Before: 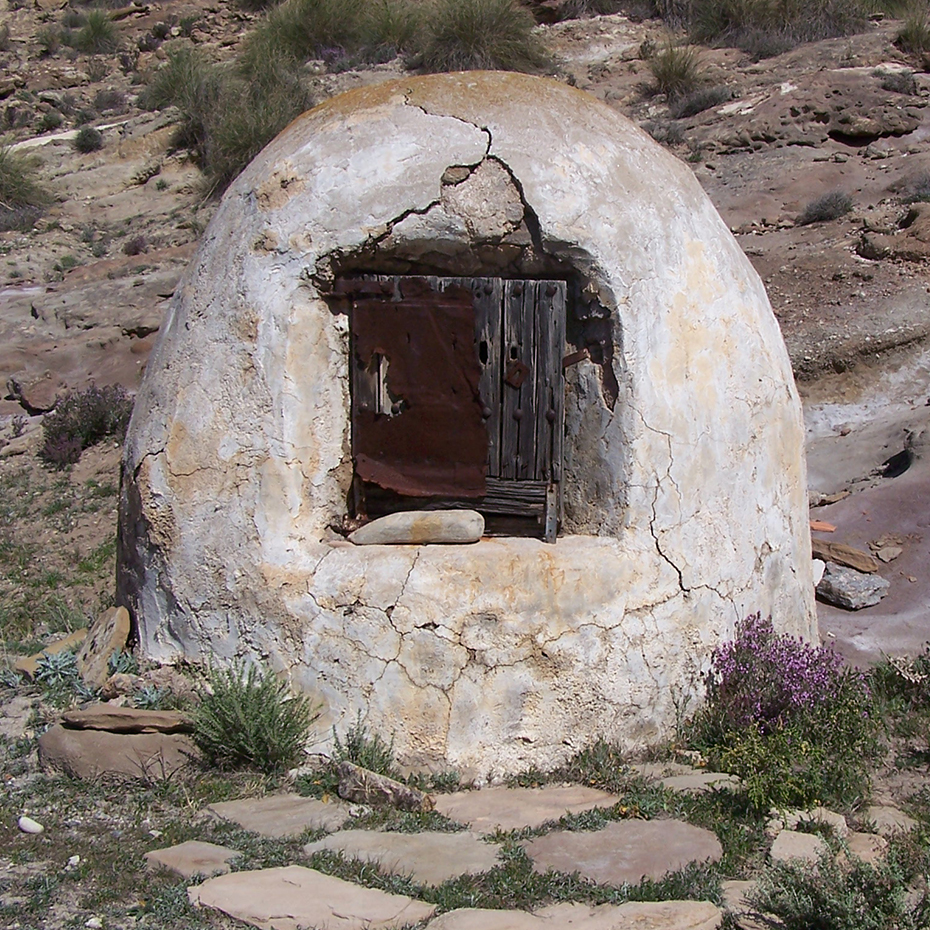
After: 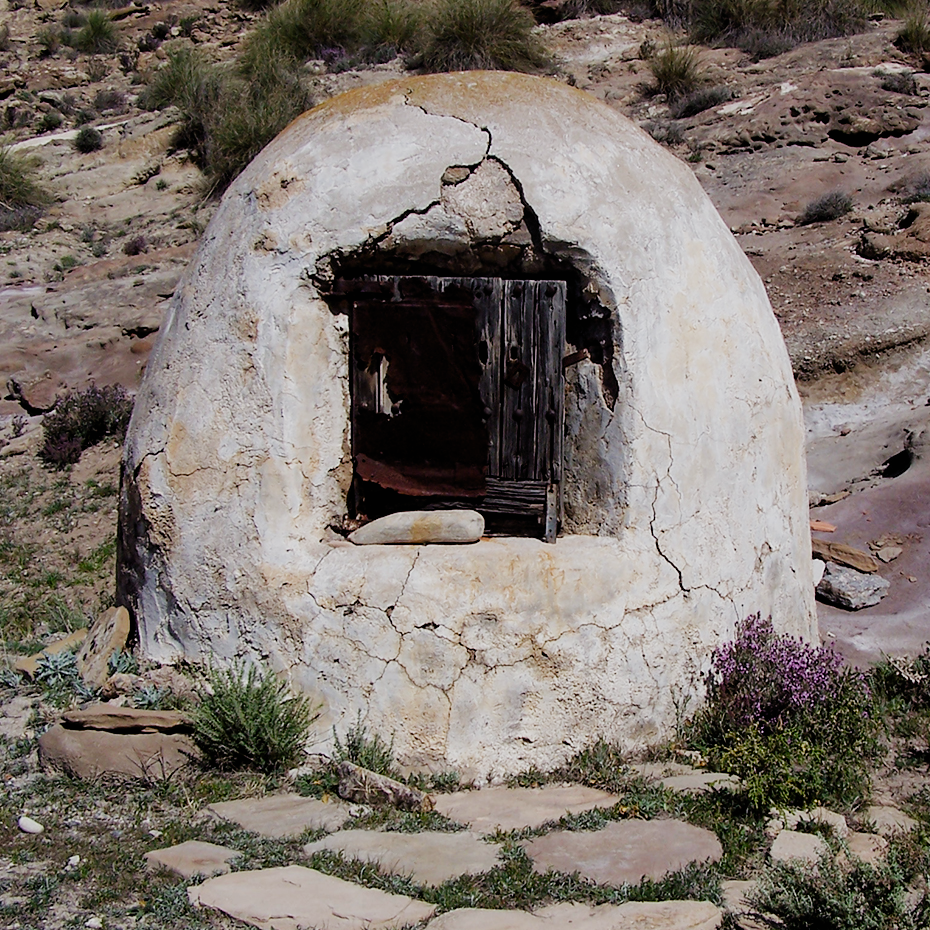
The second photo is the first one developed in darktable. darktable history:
filmic rgb: black relative exposure -5.09 EV, white relative exposure 3.97 EV, hardness 2.89, contrast 1.191, preserve chrominance no, color science v3 (2019), use custom middle-gray values true
